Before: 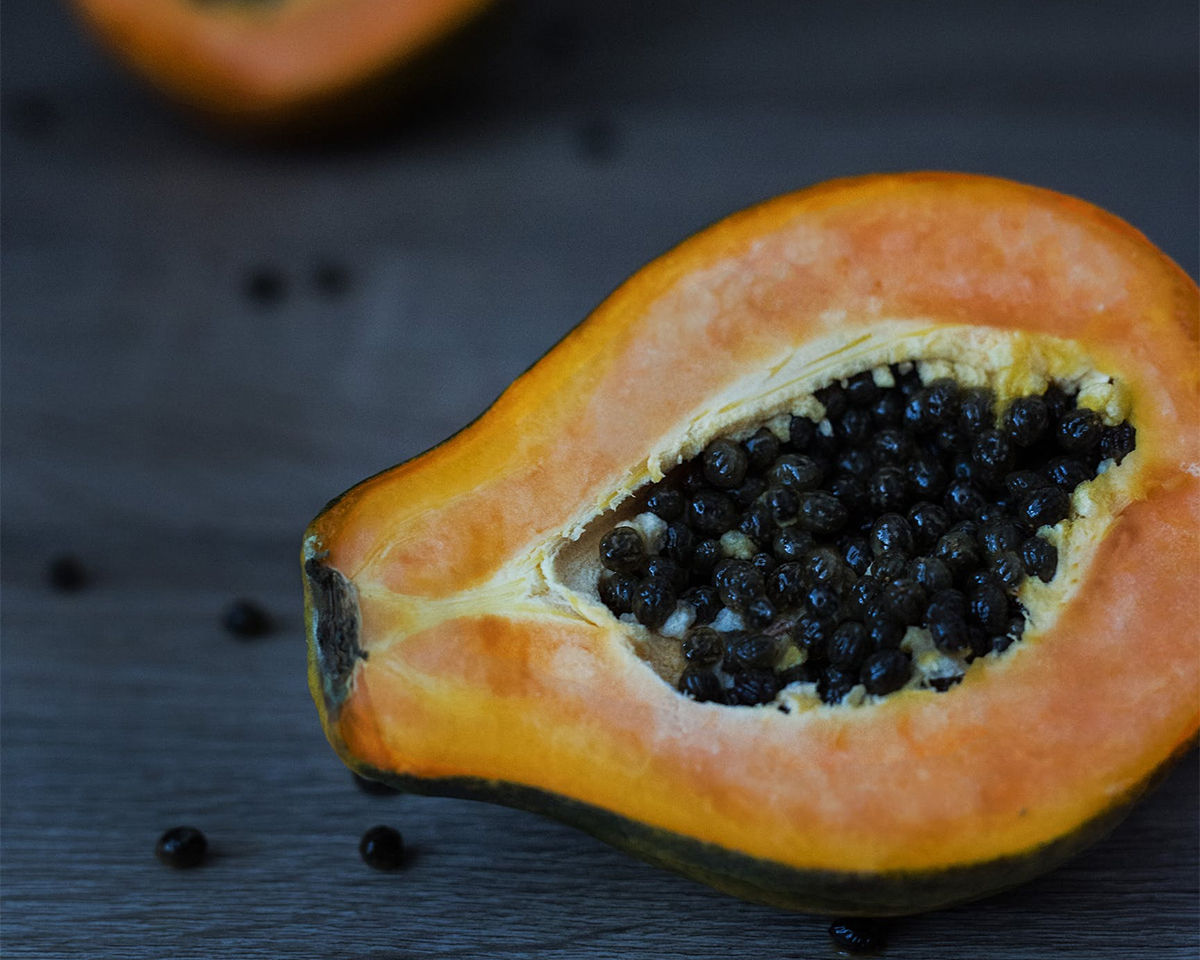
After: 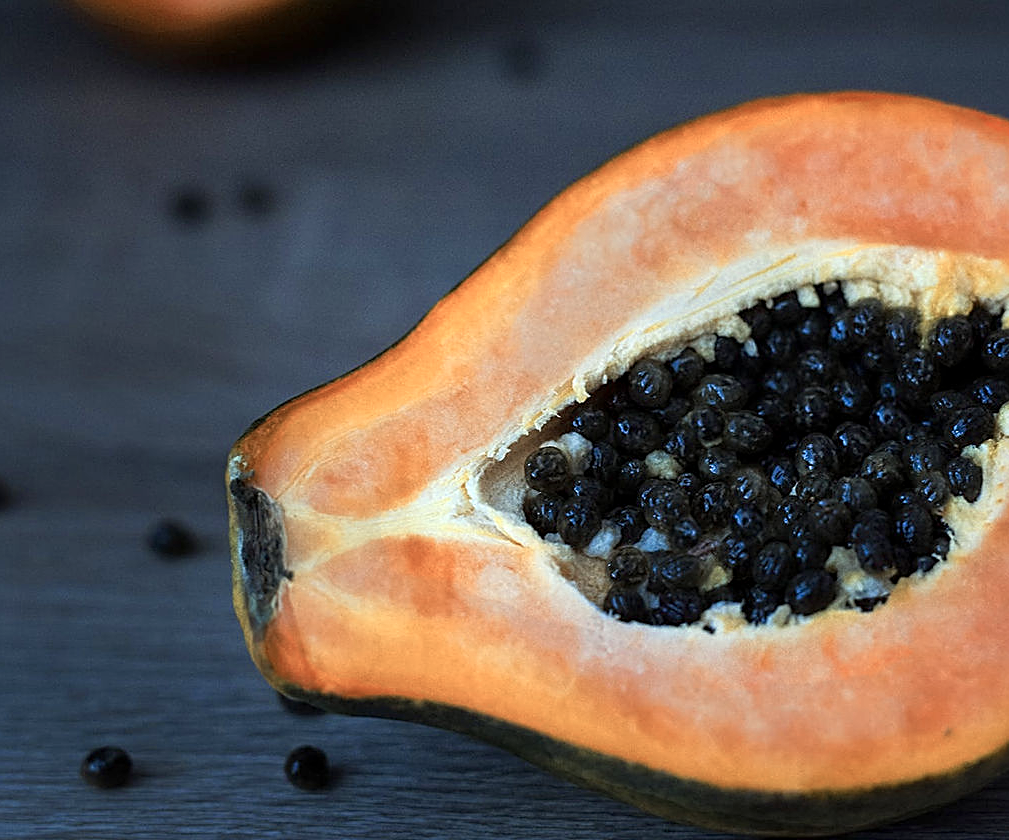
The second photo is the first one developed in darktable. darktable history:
exposure: black level correction 0.001, exposure 0.498 EV, compensate highlight preservation false
color zones: curves: ch0 [(0, 0.473) (0.001, 0.473) (0.226, 0.548) (0.4, 0.589) (0.525, 0.54) (0.728, 0.403) (0.999, 0.473) (1, 0.473)]; ch1 [(0, 0.619) (0.001, 0.619) (0.234, 0.388) (0.4, 0.372) (0.528, 0.422) (0.732, 0.53) (0.999, 0.619) (1, 0.619)]; ch2 [(0, 0.547) (0.001, 0.547) (0.226, 0.45) (0.4, 0.525) (0.525, 0.585) (0.8, 0.511) (0.999, 0.547) (1, 0.547)]
sharpen: on, module defaults
crop: left 6.291%, top 8.377%, right 9.542%, bottom 4.031%
